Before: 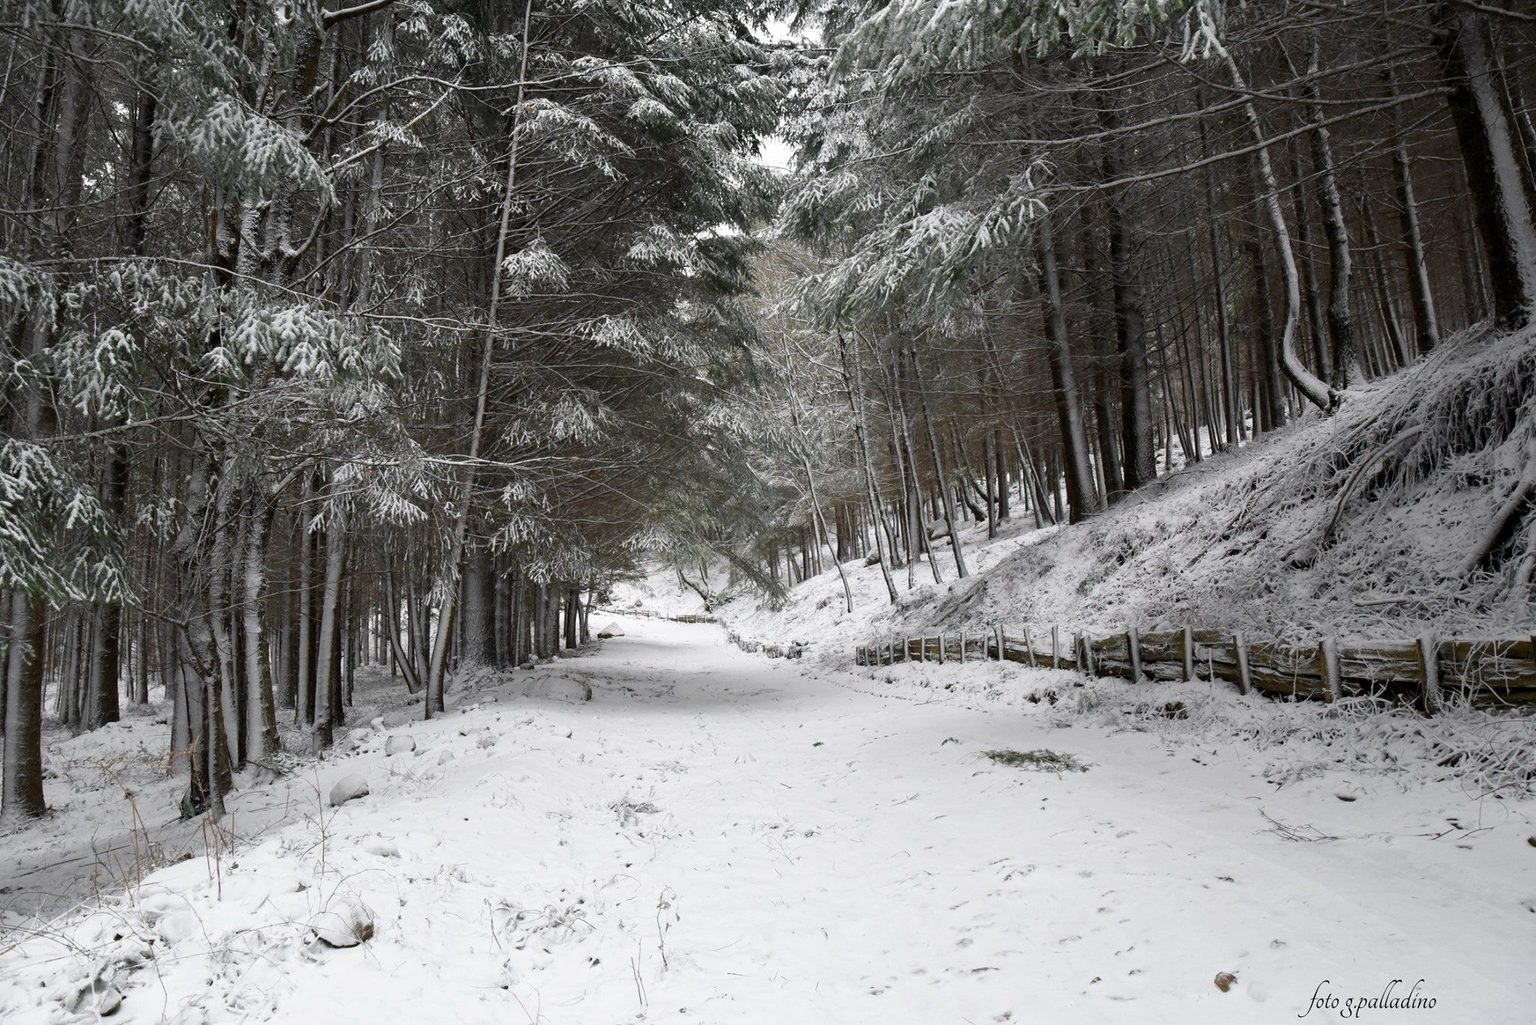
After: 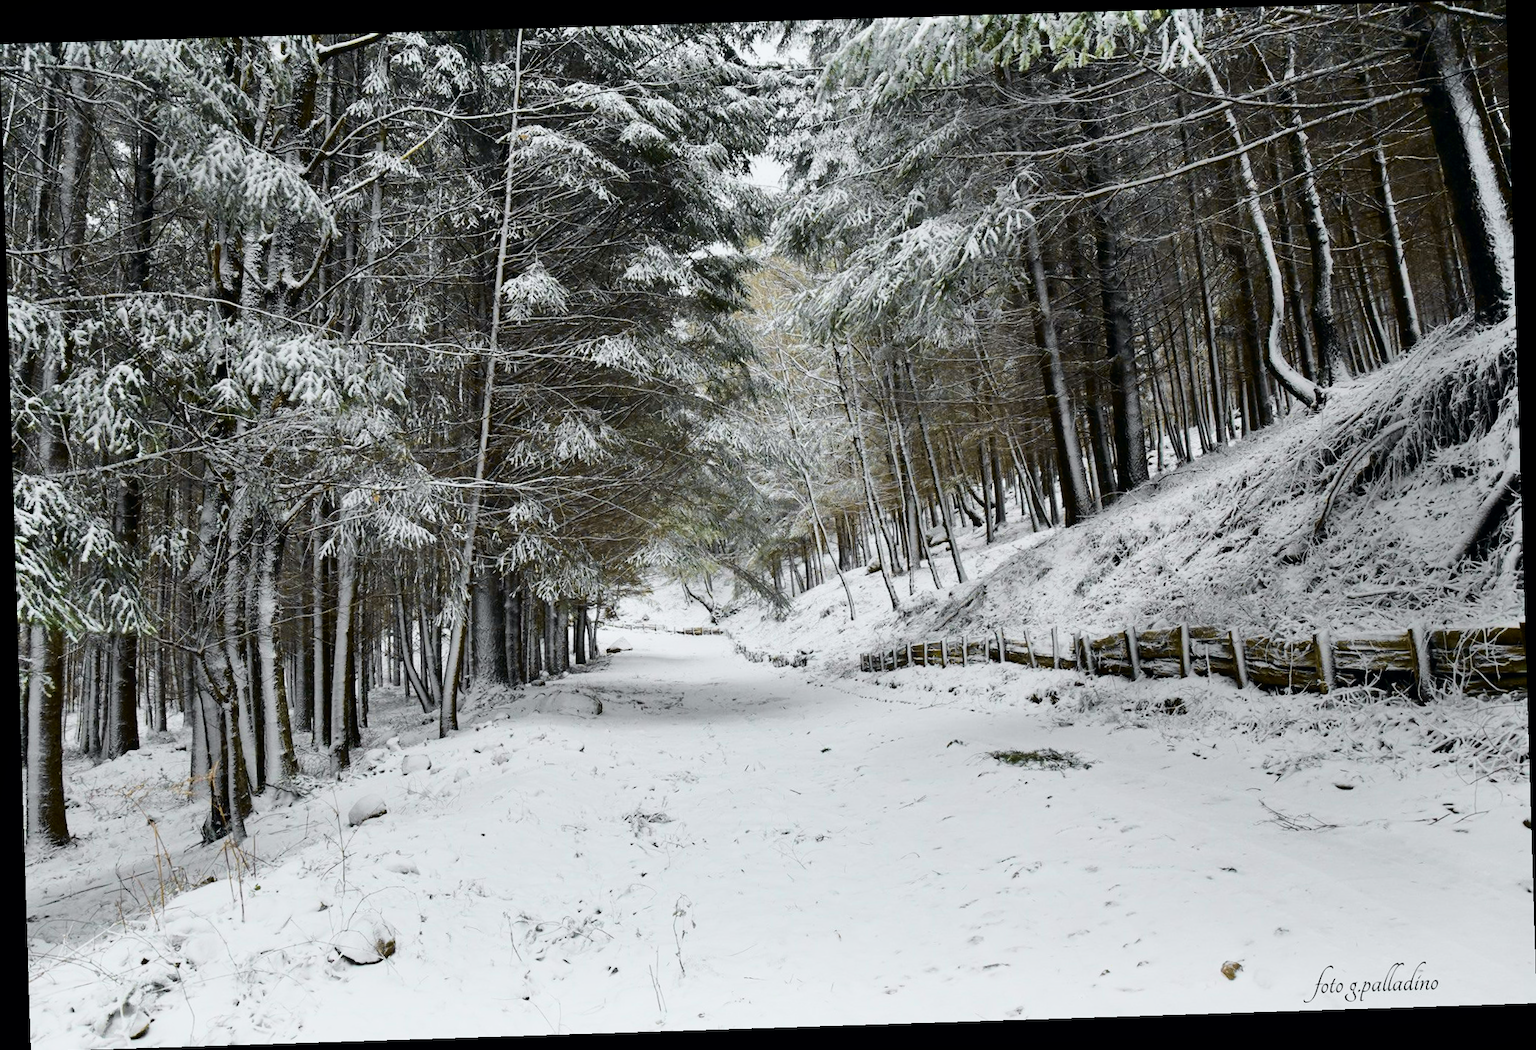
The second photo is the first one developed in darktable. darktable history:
rotate and perspective: rotation -1.77°, lens shift (horizontal) 0.004, automatic cropping off
tone curve: curves: ch0 [(0, 0) (0.11, 0.061) (0.256, 0.259) (0.398, 0.494) (0.498, 0.611) (0.65, 0.757) (0.835, 0.883) (1, 0.961)]; ch1 [(0, 0) (0.346, 0.307) (0.408, 0.369) (0.453, 0.457) (0.482, 0.479) (0.502, 0.498) (0.521, 0.51) (0.553, 0.554) (0.618, 0.65) (0.693, 0.727) (1, 1)]; ch2 [(0, 0) (0.366, 0.337) (0.434, 0.46) (0.485, 0.494) (0.5, 0.494) (0.511, 0.508) (0.537, 0.55) (0.579, 0.599) (0.621, 0.693) (1, 1)], color space Lab, independent channels, preserve colors none
shadows and highlights: soften with gaussian
velvia: on, module defaults
